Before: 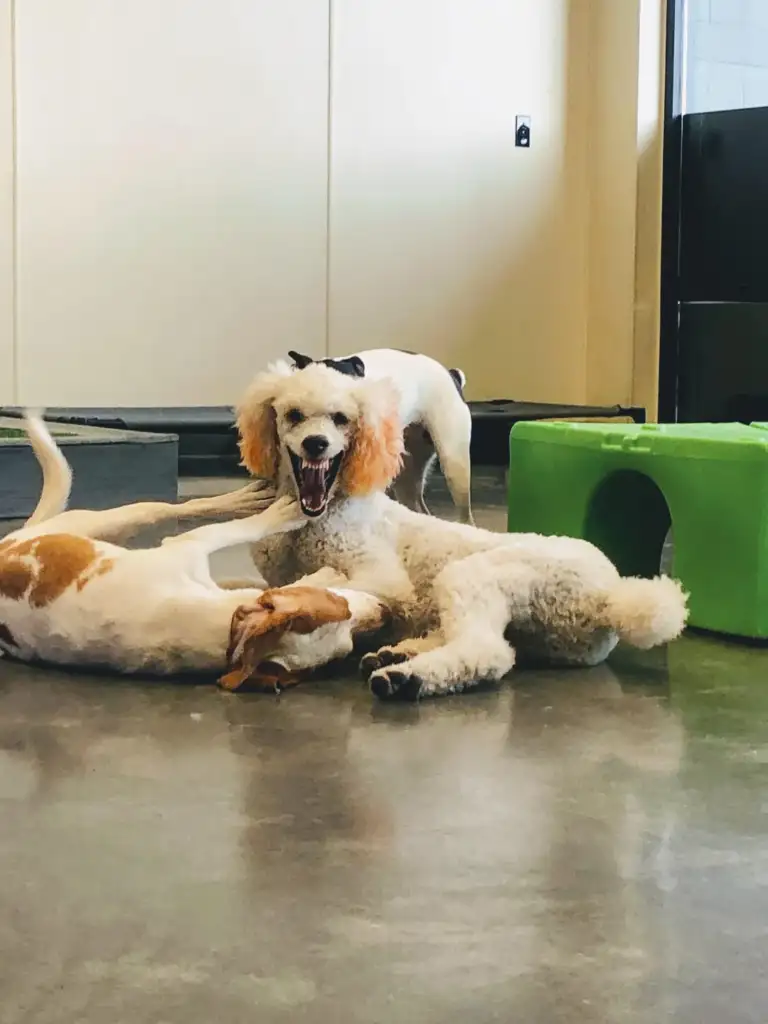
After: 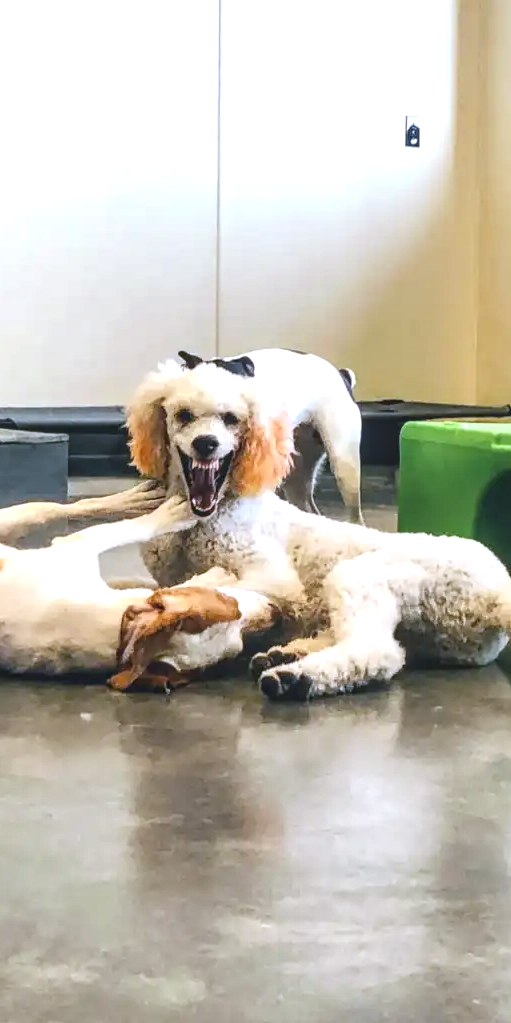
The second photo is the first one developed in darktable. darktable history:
local contrast: detail 130%
crop and rotate: left 14.385%, right 18.948%
white balance: red 0.967, blue 1.119, emerald 0.756
exposure: black level correction 0, exposure 0.6 EV, compensate exposure bias true, compensate highlight preservation false
